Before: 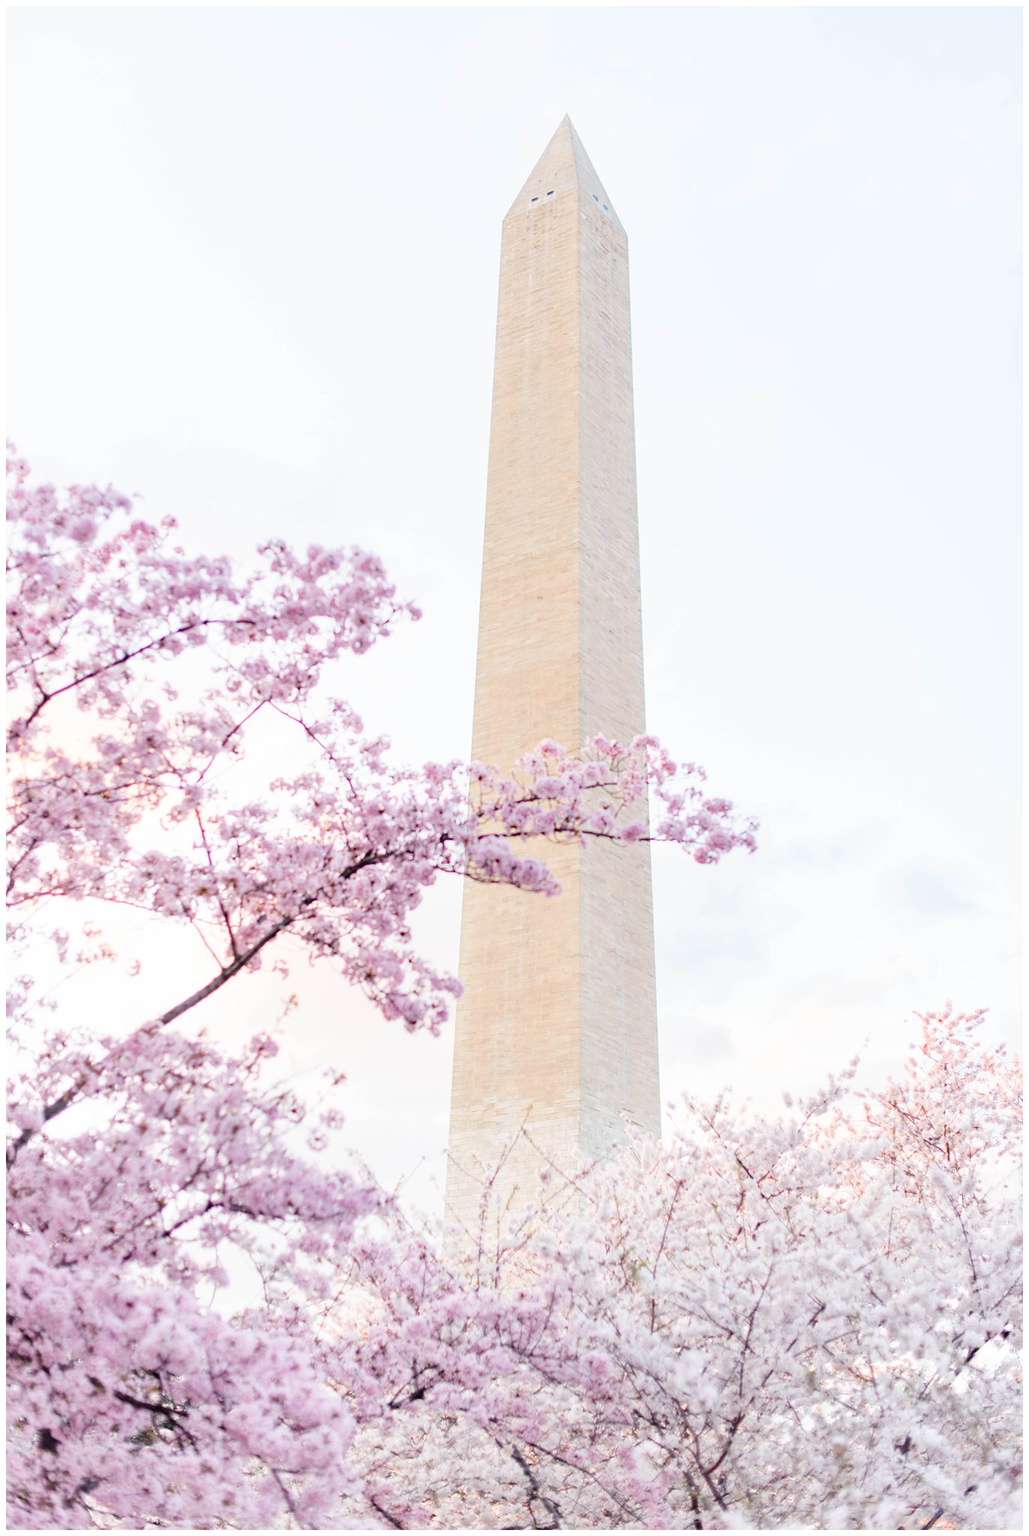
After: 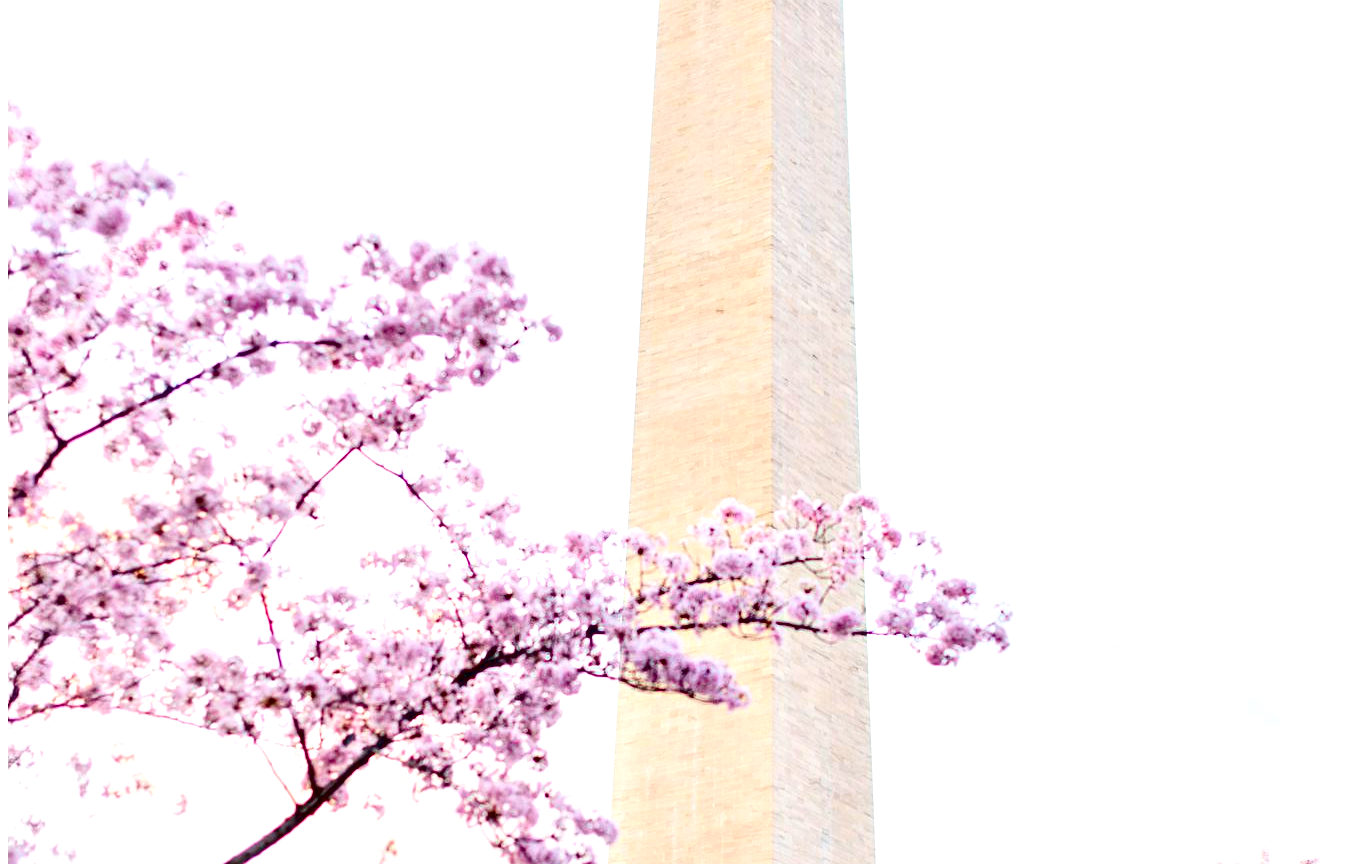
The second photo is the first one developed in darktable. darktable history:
contrast brightness saturation: contrast 0.187, brightness -0.108, saturation 0.214
crop and rotate: top 23.746%, bottom 34.04%
exposure: exposure 0.299 EV, compensate exposure bias true, compensate highlight preservation false
contrast equalizer: octaves 7, y [[0.6 ×6], [0.55 ×6], [0 ×6], [0 ×6], [0 ×6]]
